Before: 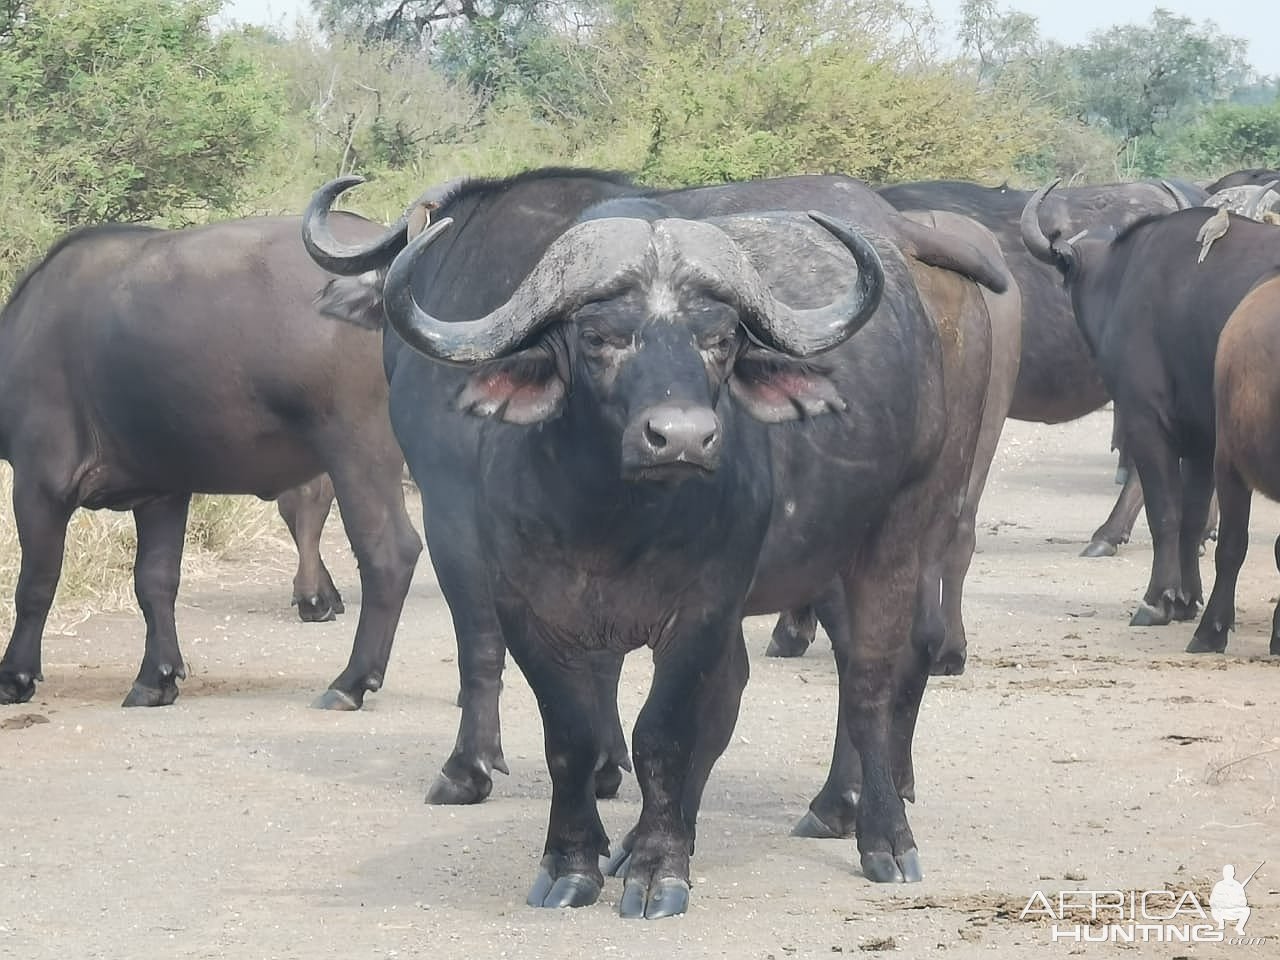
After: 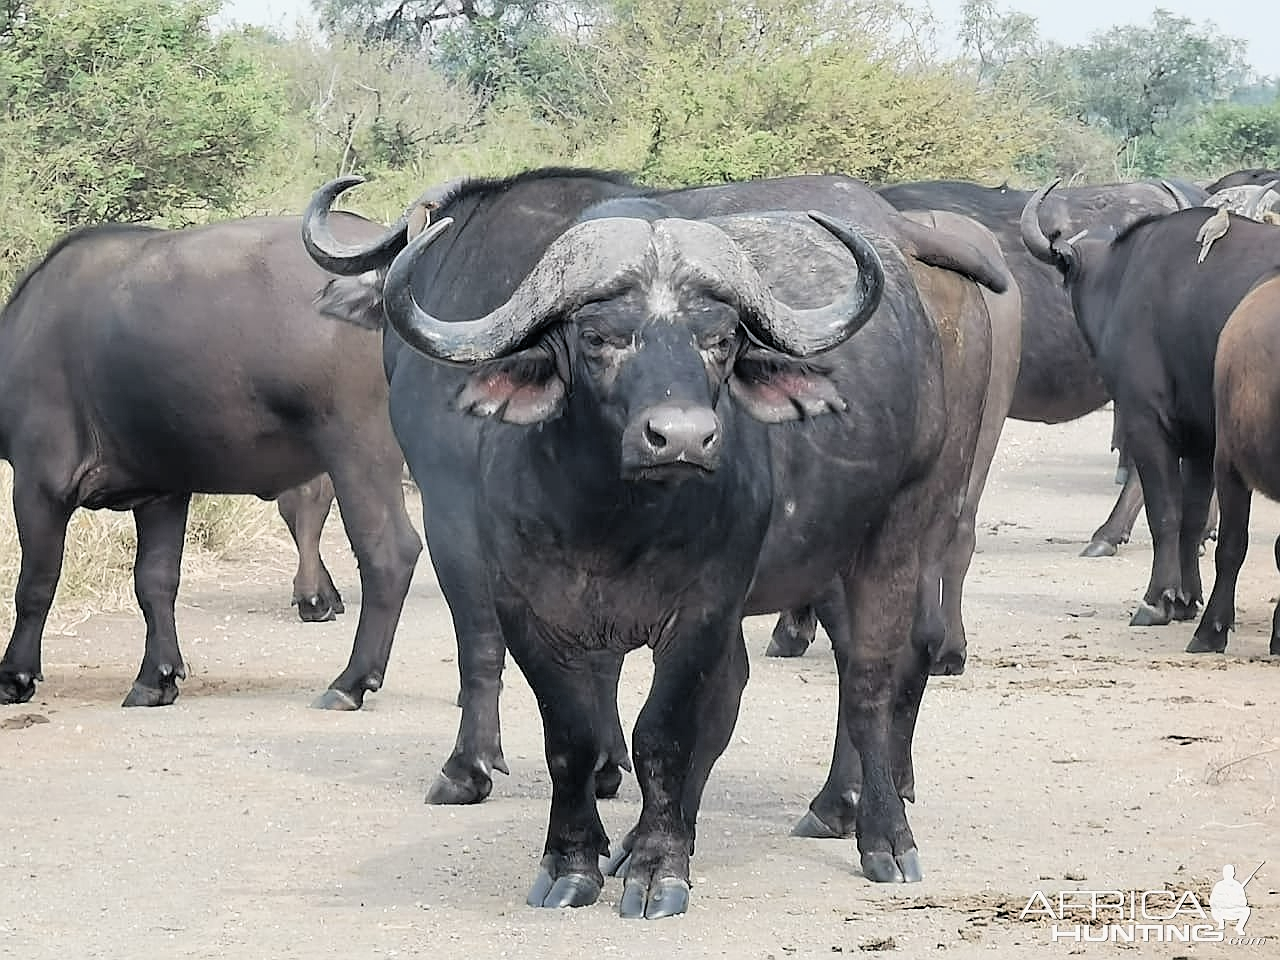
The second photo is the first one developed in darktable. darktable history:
sharpen: on, module defaults
filmic rgb: black relative exposure -3.68 EV, white relative exposure 2.78 EV, dynamic range scaling -5.73%, hardness 3.05, iterations of high-quality reconstruction 10
